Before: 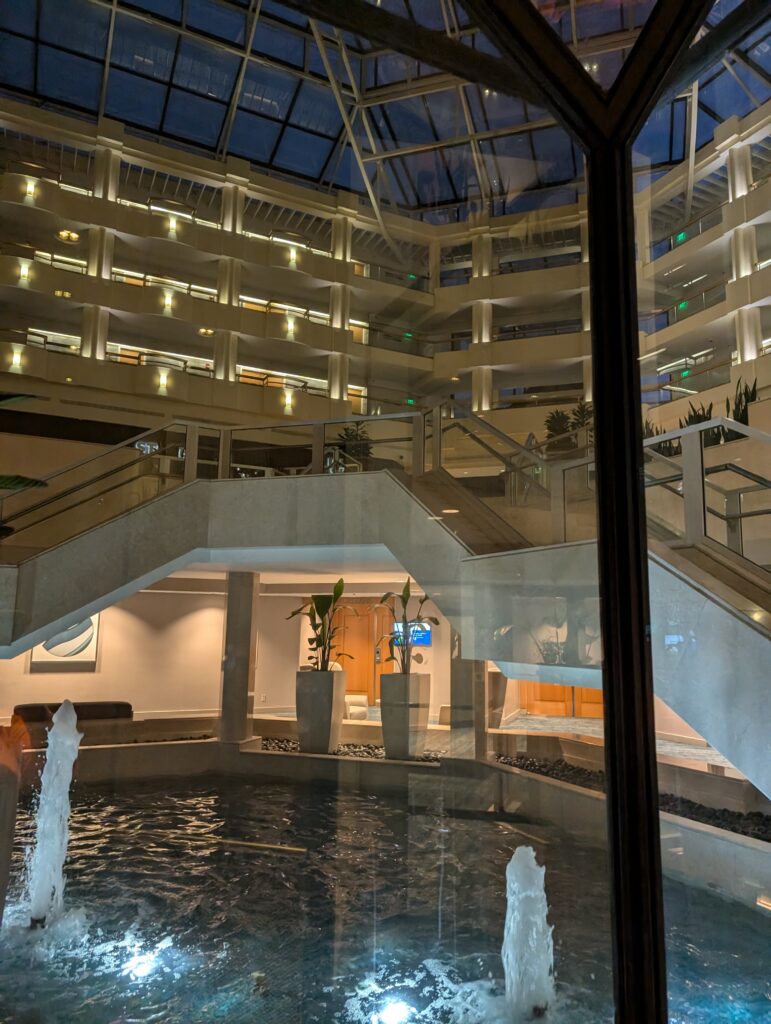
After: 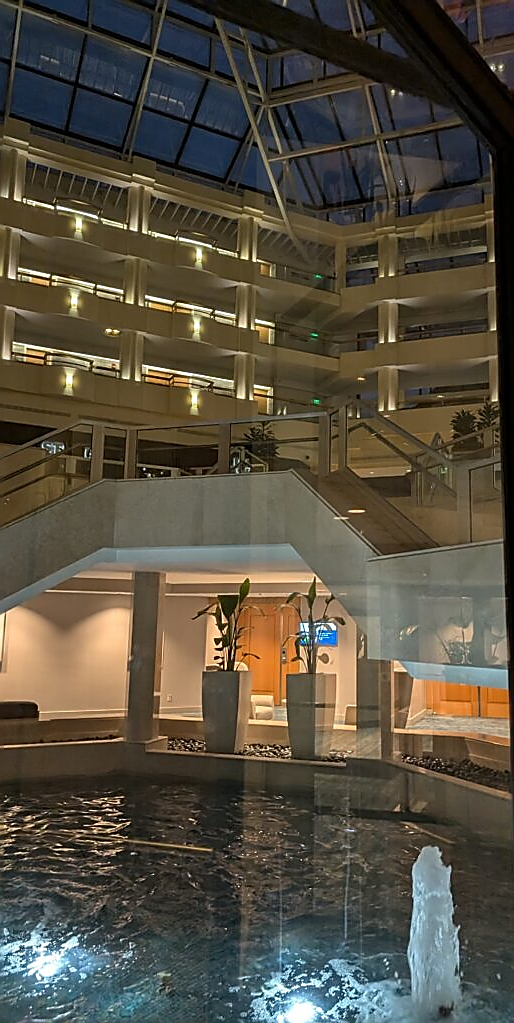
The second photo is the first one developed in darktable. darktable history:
crop and rotate: left 12.292%, right 20.938%
color zones: mix 100.22%
sharpen: radius 1.421, amount 1.24, threshold 0.834
